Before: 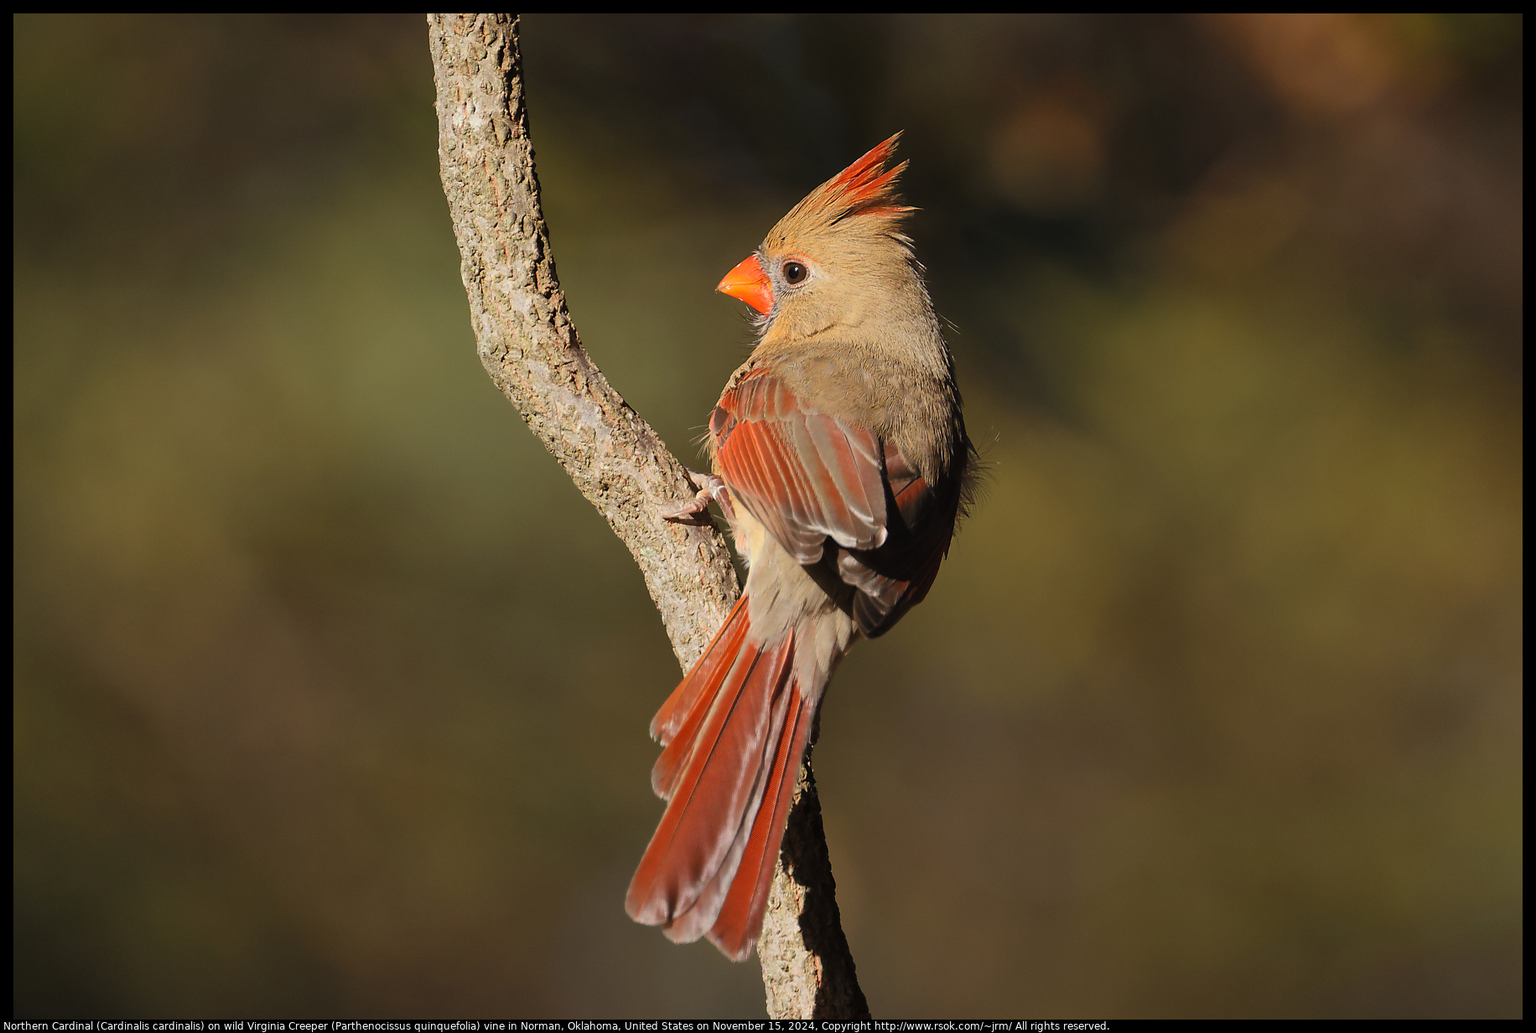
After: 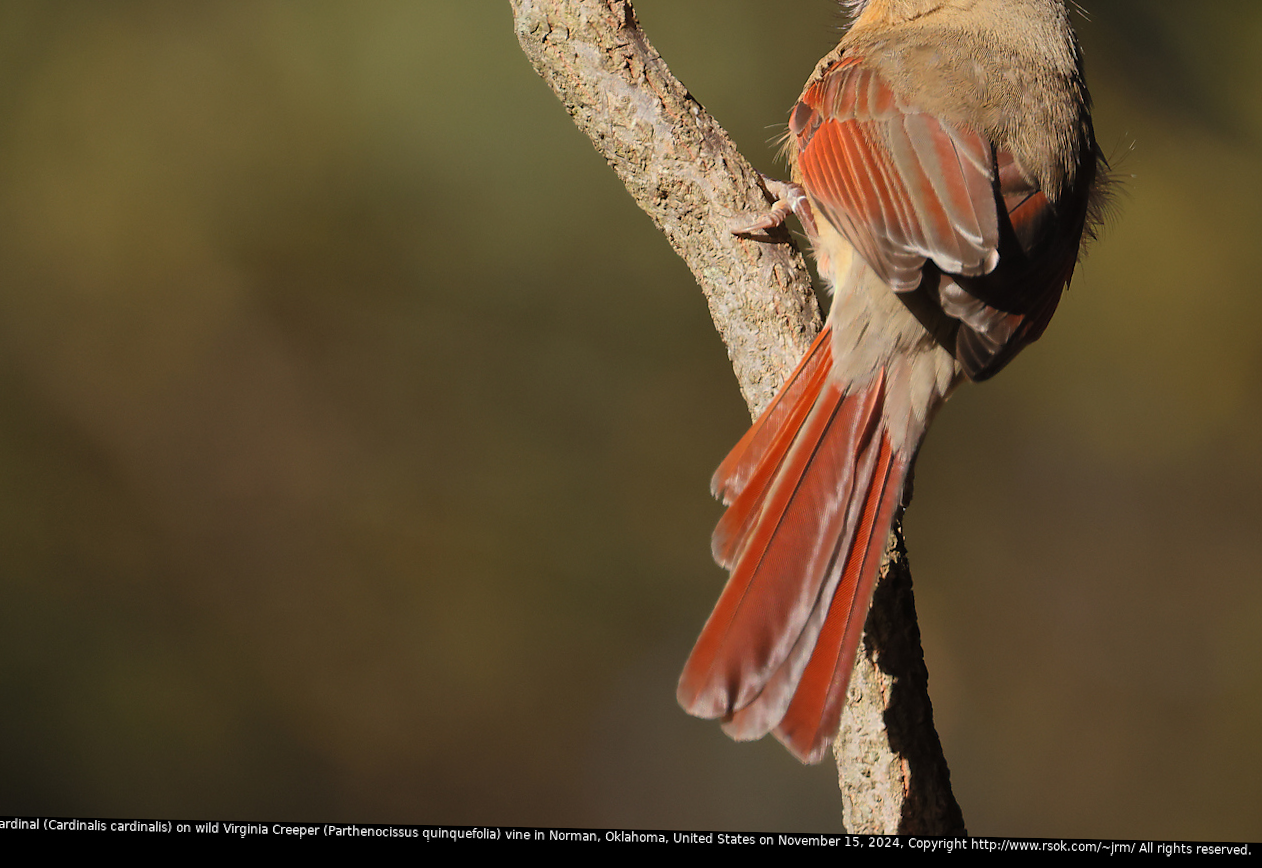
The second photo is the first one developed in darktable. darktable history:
crop and rotate: angle -1.21°, left 3.88%, top 31.628%, right 28.147%
